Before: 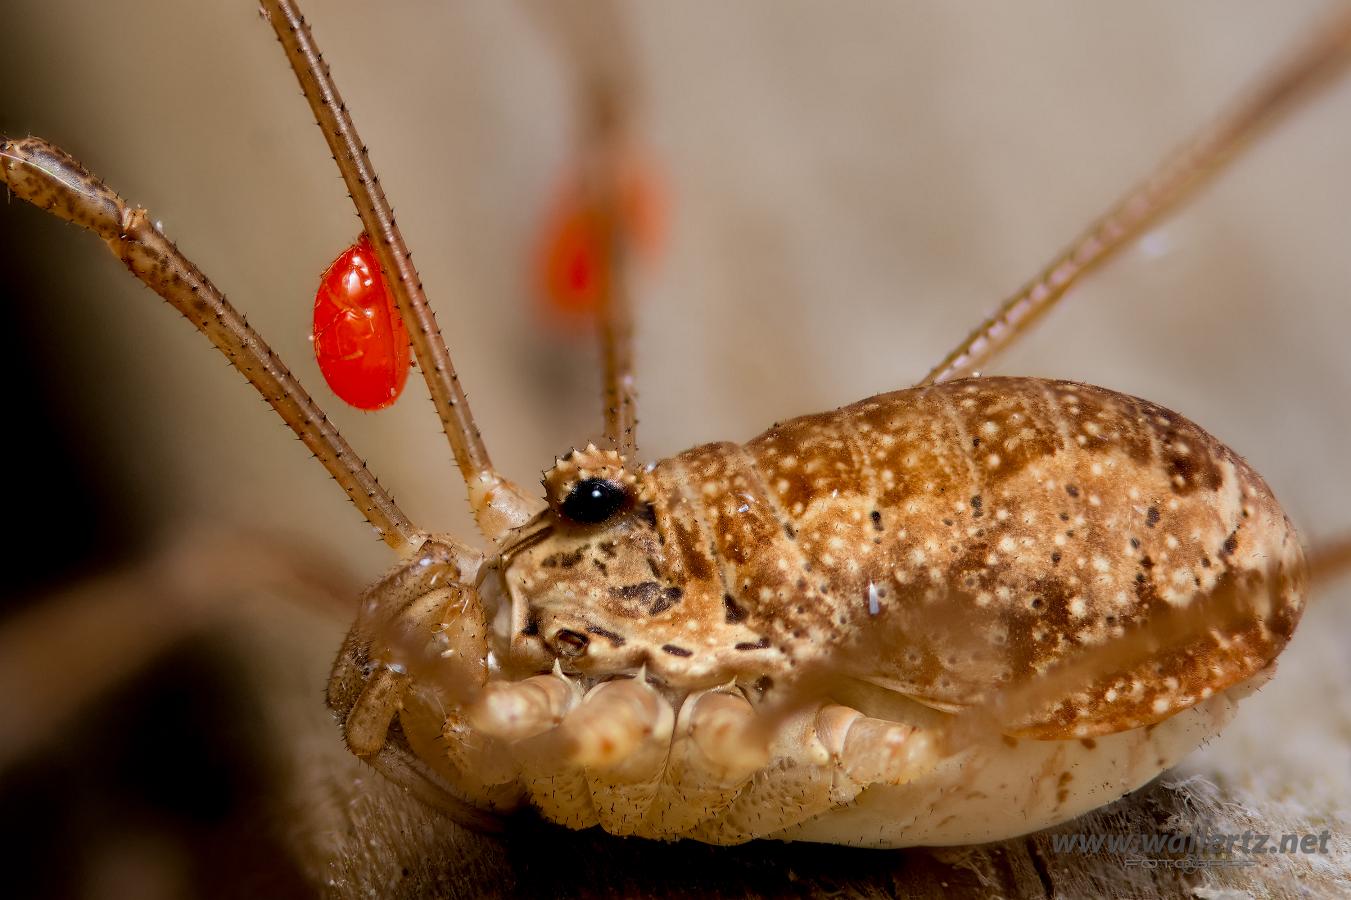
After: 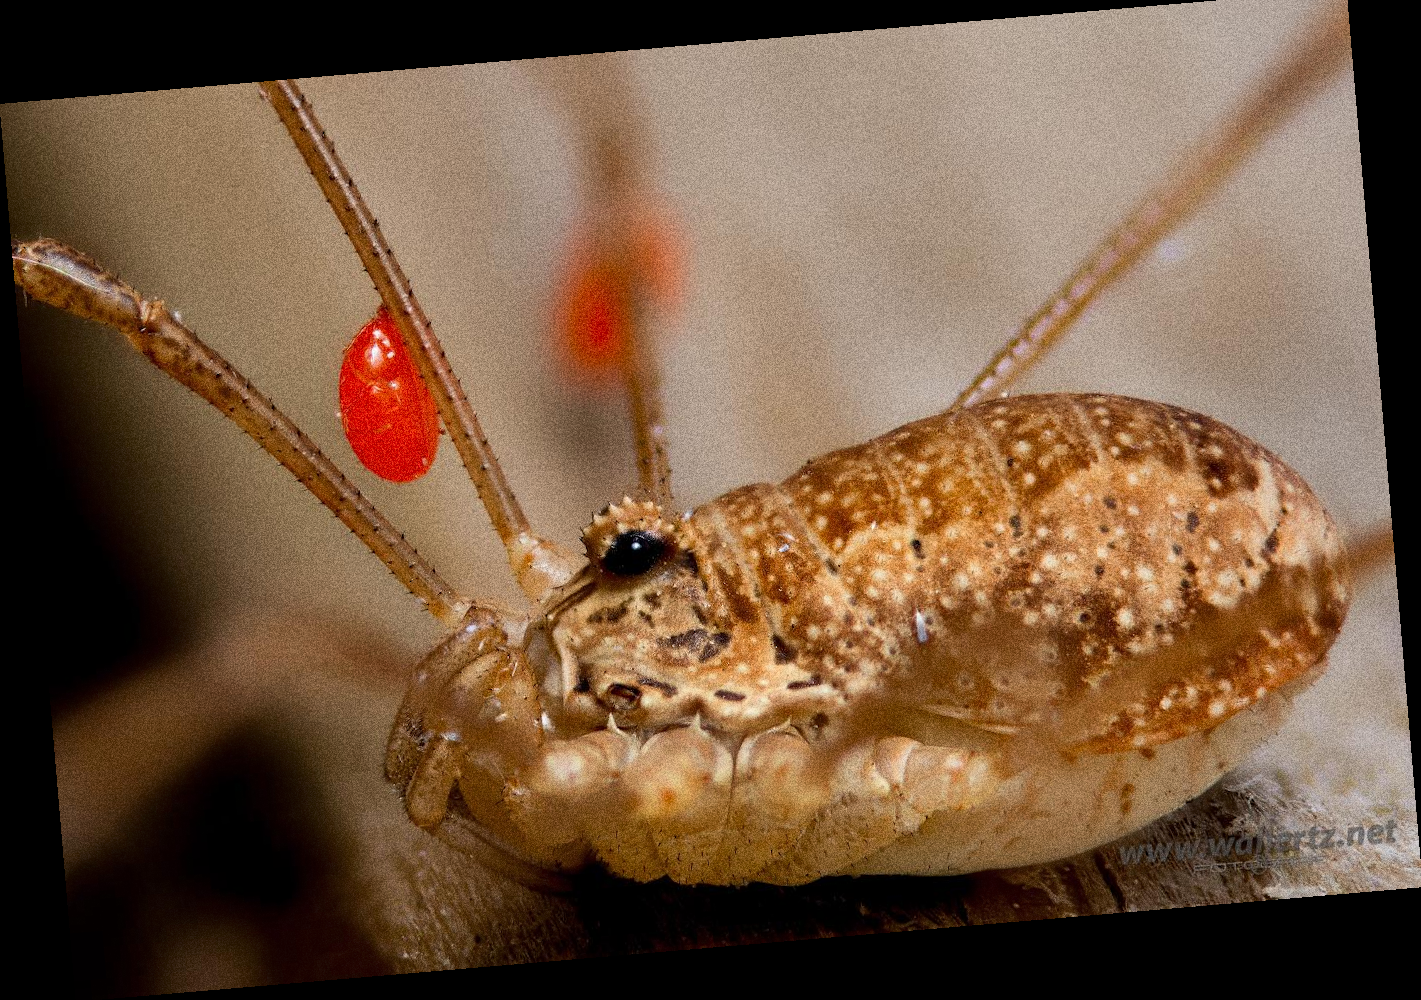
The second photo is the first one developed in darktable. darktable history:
rotate and perspective: rotation -4.86°, automatic cropping off
grain: coarseness 10.62 ISO, strength 55.56%
crop: top 1.049%, right 0.001%
